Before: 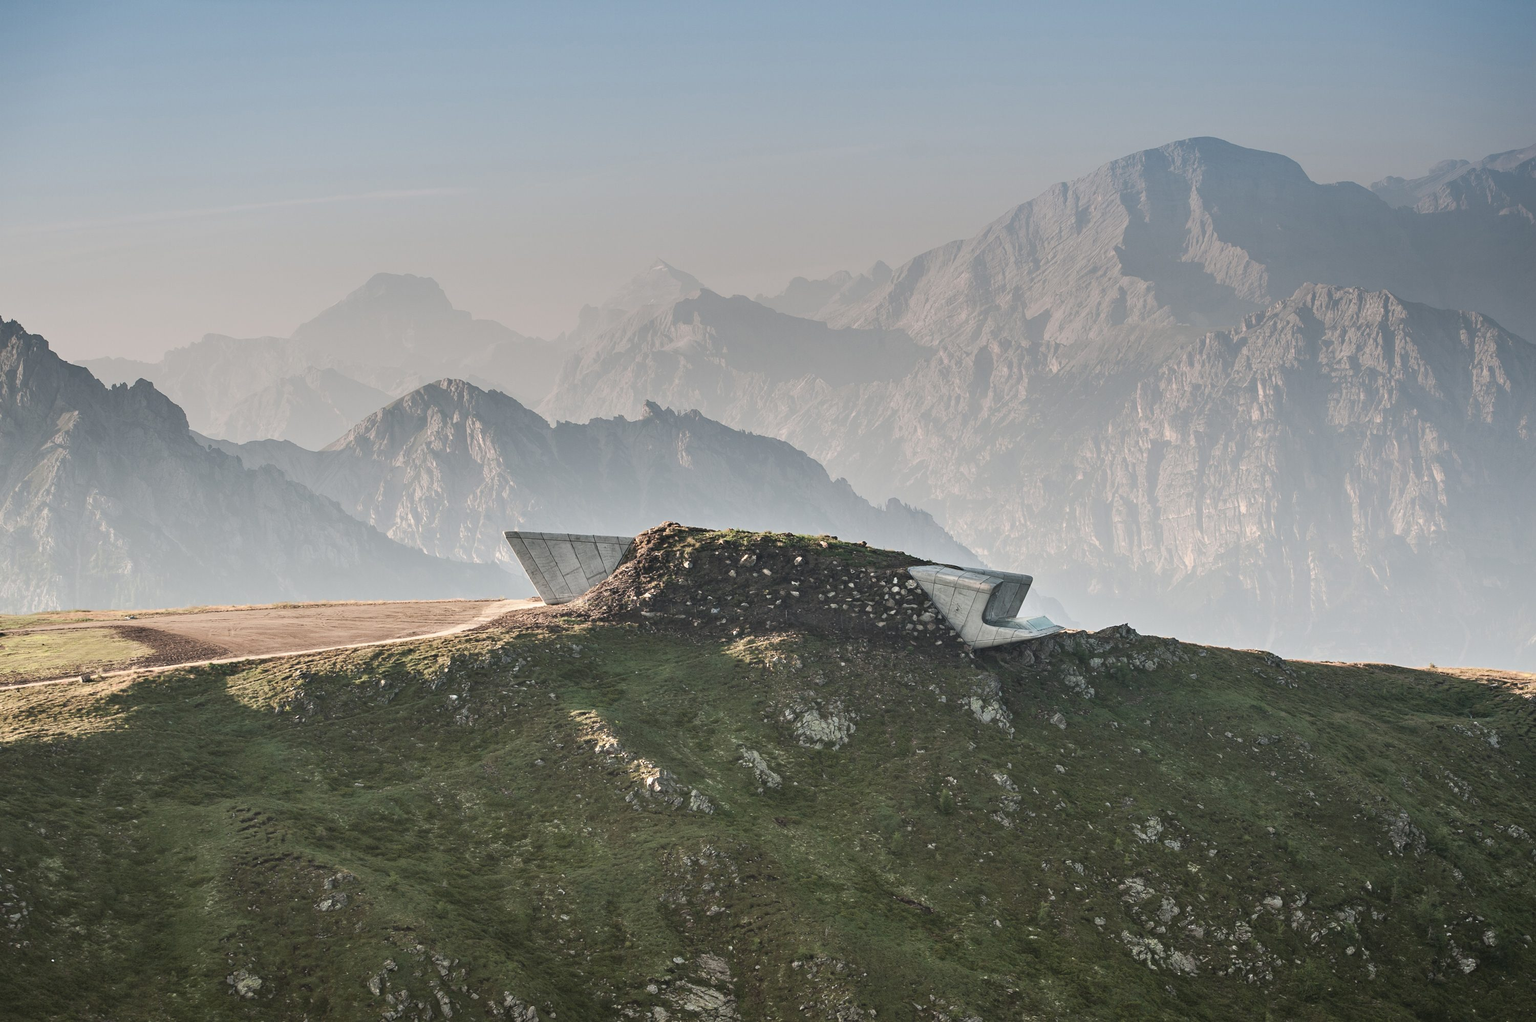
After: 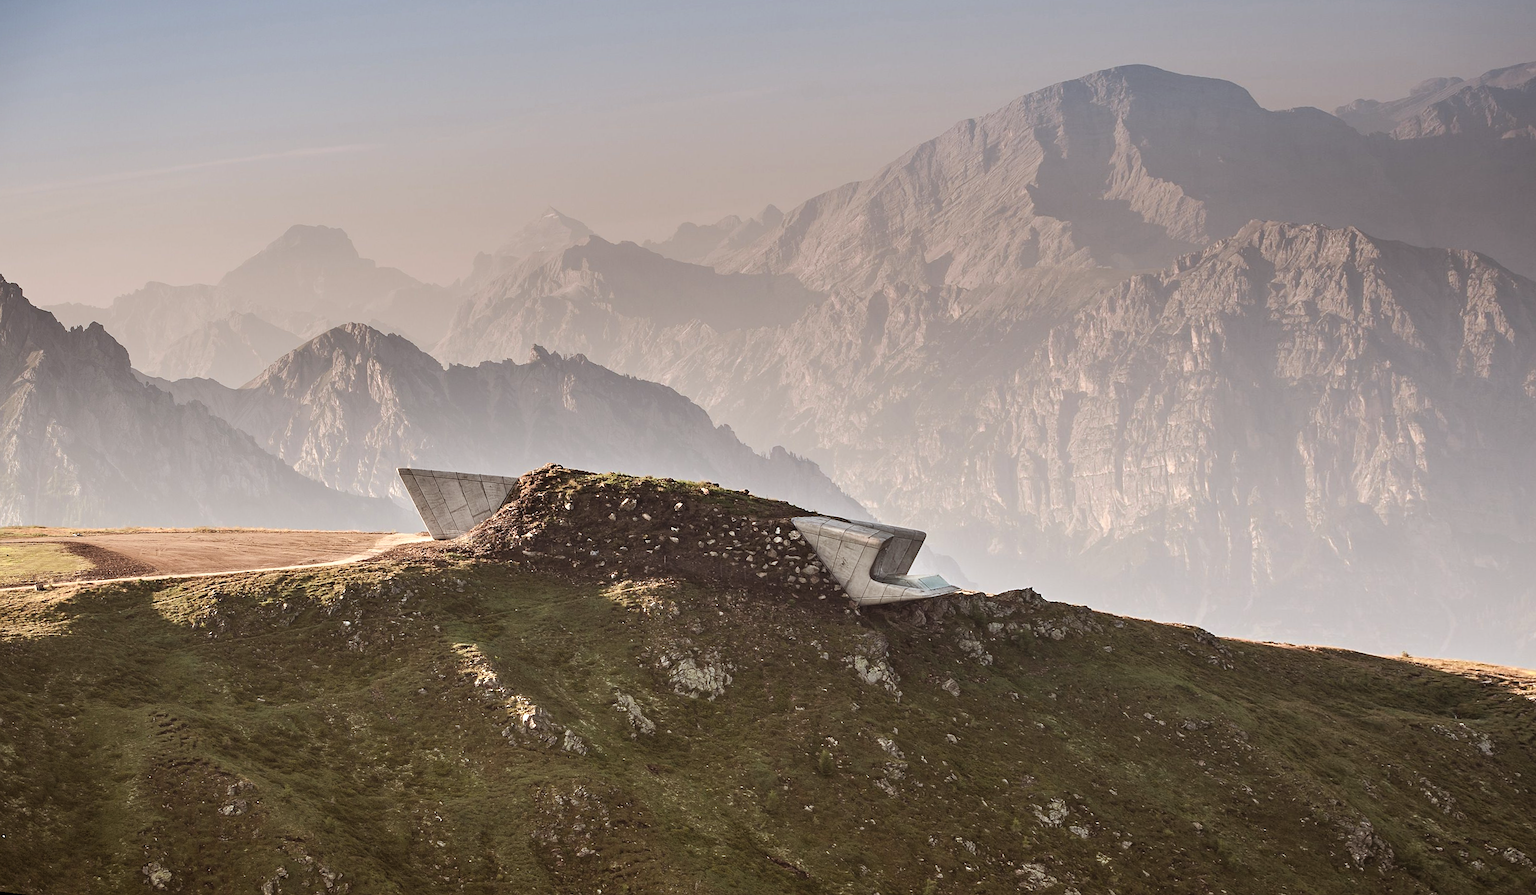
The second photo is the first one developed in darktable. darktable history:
sharpen: radius 0.969, amount 0.604
rgb levels: mode RGB, independent channels, levels [[0, 0.5, 1], [0, 0.521, 1], [0, 0.536, 1]]
rotate and perspective: rotation 1.69°, lens shift (vertical) -0.023, lens shift (horizontal) -0.291, crop left 0.025, crop right 0.988, crop top 0.092, crop bottom 0.842
white balance: emerald 1
levels: levels [0.016, 0.484, 0.953]
